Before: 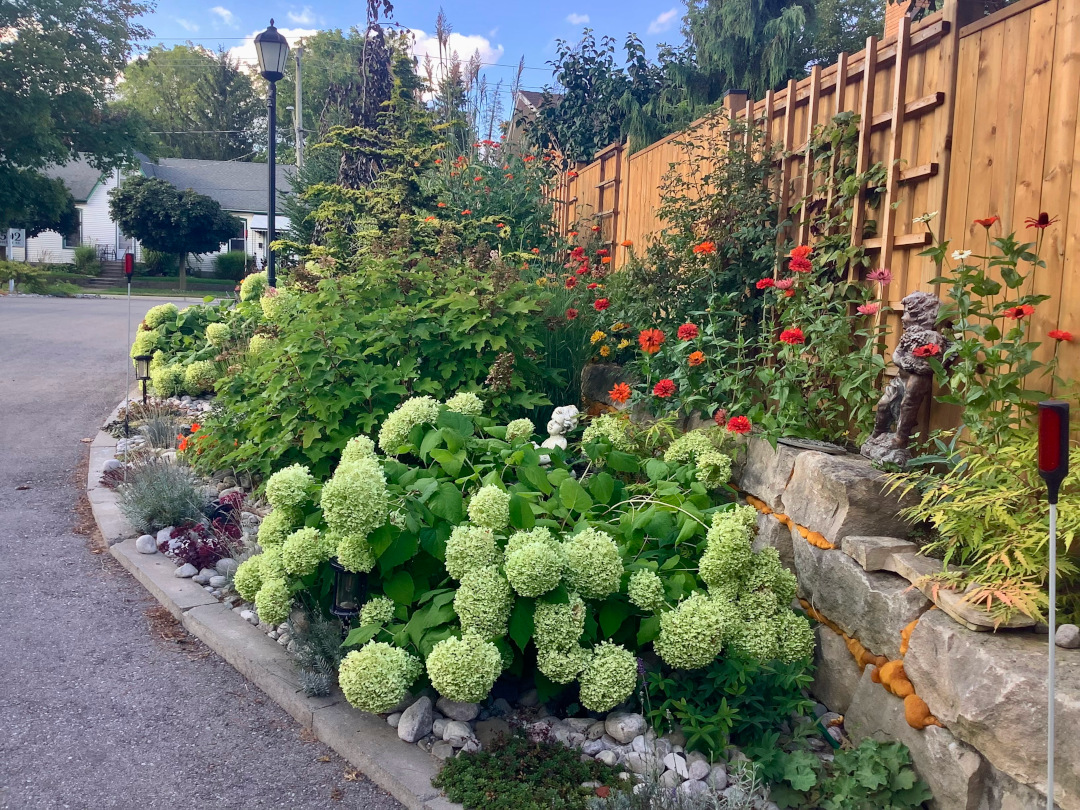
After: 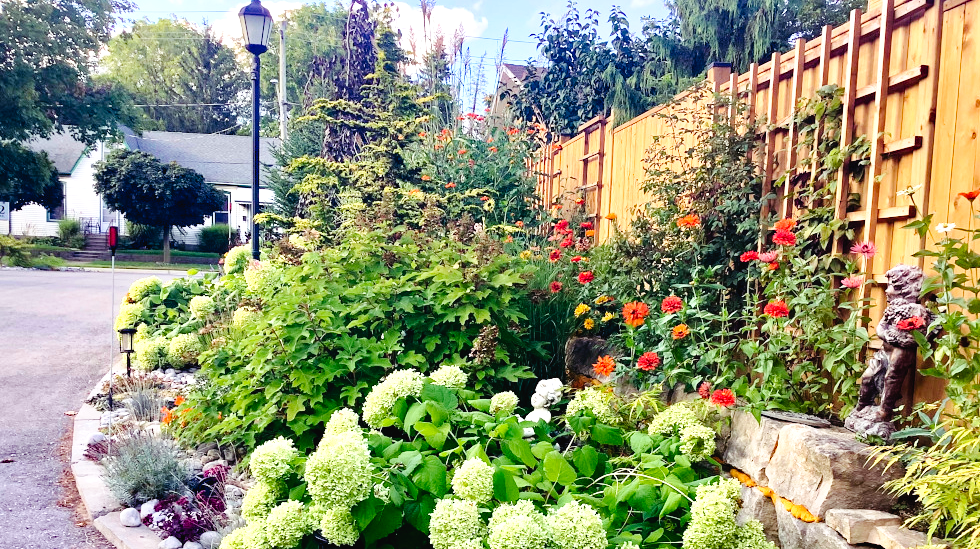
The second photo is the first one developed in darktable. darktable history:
crop: left 1.521%, top 3.436%, right 7.647%, bottom 28.491%
exposure: black level correction 0.001, compensate highlight preservation false
haze removal: strength 0.283, distance 0.249, compatibility mode true, adaptive false
color balance rgb: shadows lift › luminance 0.623%, shadows lift › chroma 6.863%, shadows lift › hue 300.97°, global offset › luminance -0.251%, perceptual saturation grading › global saturation 0.616%, global vibrance 20%
tone equalizer: -8 EV -0.729 EV, -7 EV -0.737 EV, -6 EV -0.61 EV, -5 EV -0.419 EV, -3 EV 0.382 EV, -2 EV 0.6 EV, -1 EV 0.677 EV, +0 EV 0.749 EV
tone curve: curves: ch0 [(0, 0.023) (0.087, 0.065) (0.184, 0.168) (0.45, 0.54) (0.57, 0.683) (0.722, 0.825) (0.877, 0.948) (1, 1)]; ch1 [(0, 0) (0.388, 0.369) (0.44, 0.45) (0.495, 0.491) (0.534, 0.528) (0.657, 0.655) (1, 1)]; ch2 [(0, 0) (0.353, 0.317) (0.408, 0.427) (0.5, 0.497) (0.534, 0.544) (0.576, 0.605) (0.625, 0.631) (1, 1)], preserve colors none
